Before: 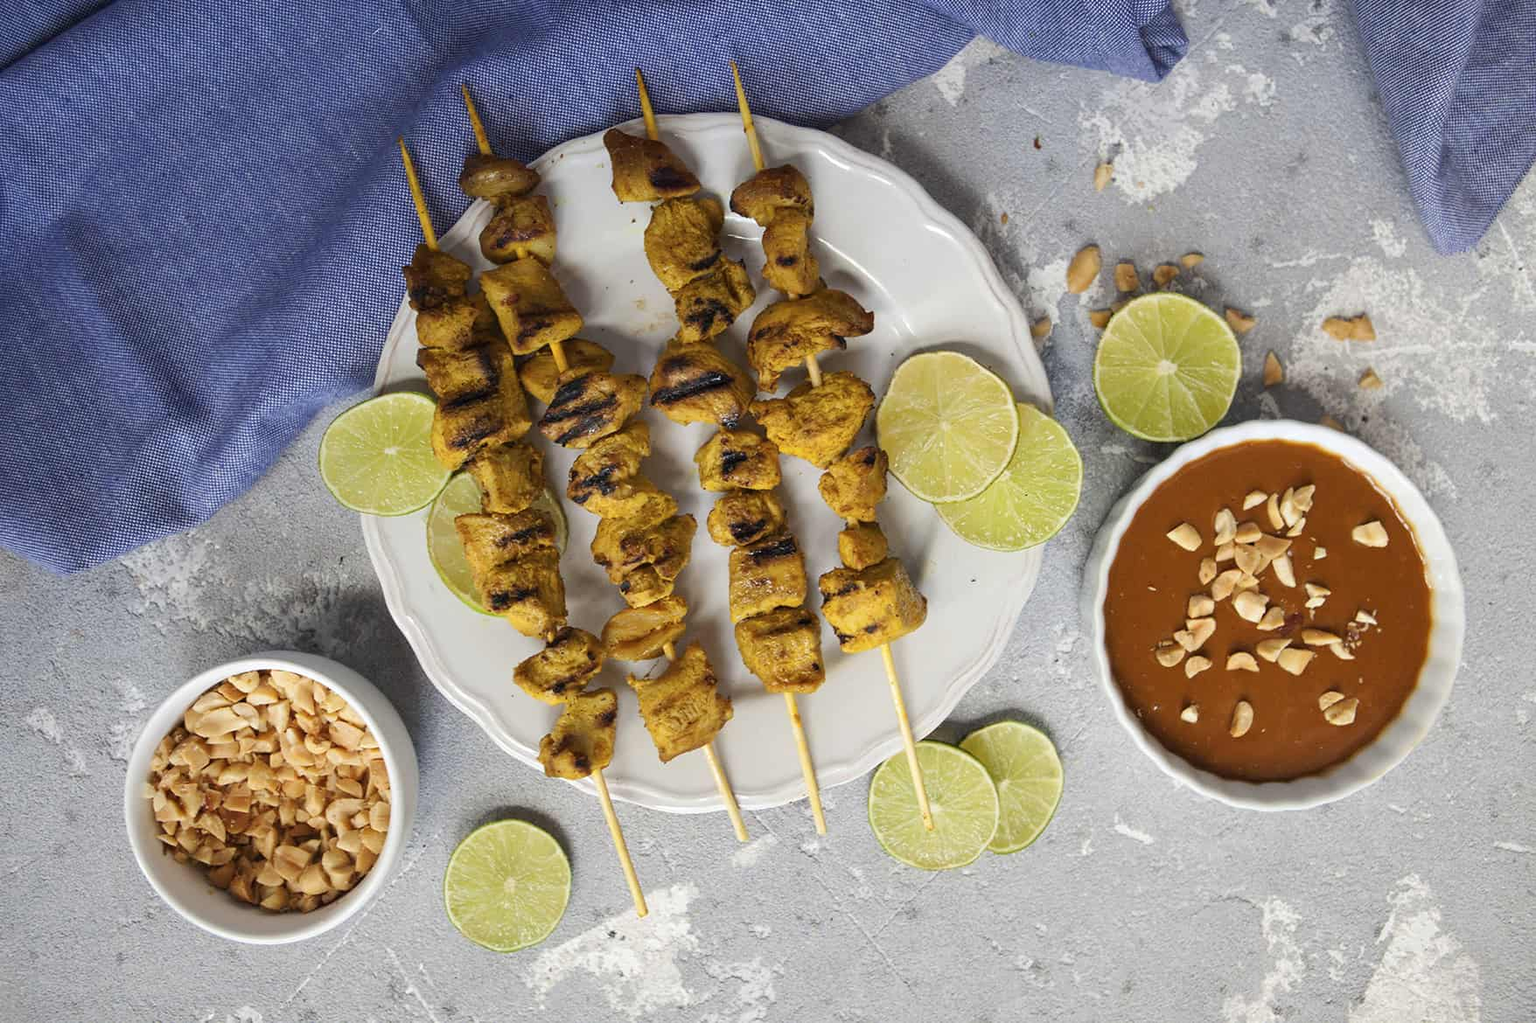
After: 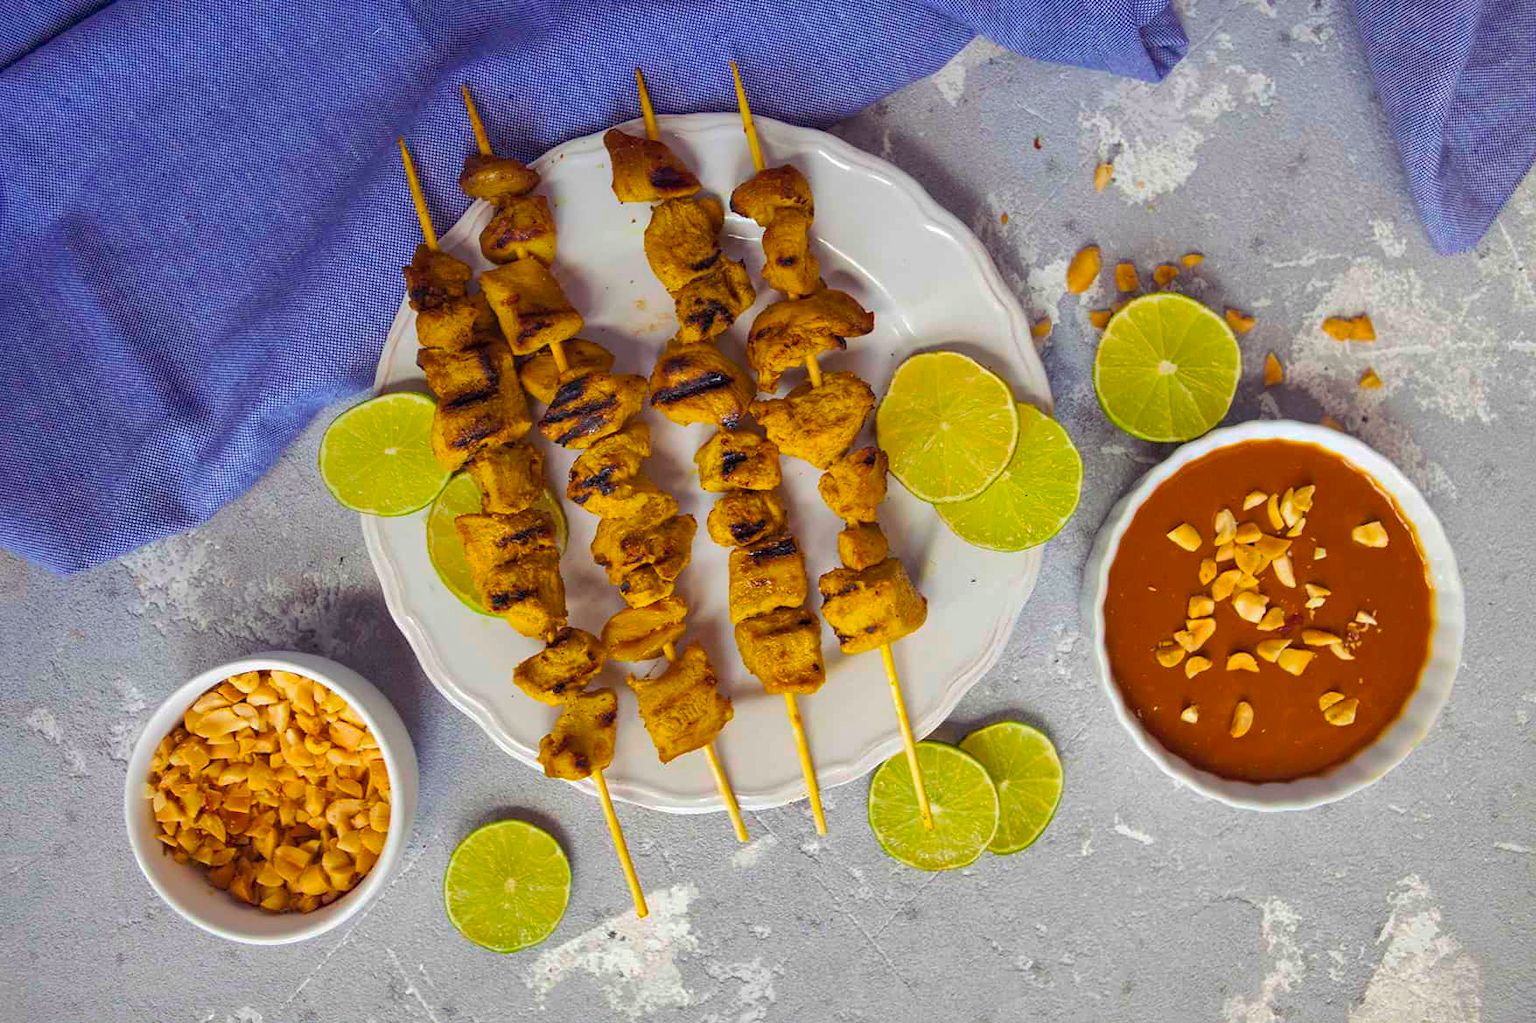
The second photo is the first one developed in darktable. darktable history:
color balance rgb: shadows lift › luminance 0.278%, shadows lift › chroma 6.901%, shadows lift › hue 298.34°, power › hue 329.64°, perceptual saturation grading › global saturation 61.612%, perceptual saturation grading › highlights 20.317%, perceptual saturation grading › shadows -49.242%
shadows and highlights: highlights color adjustment 78.35%
